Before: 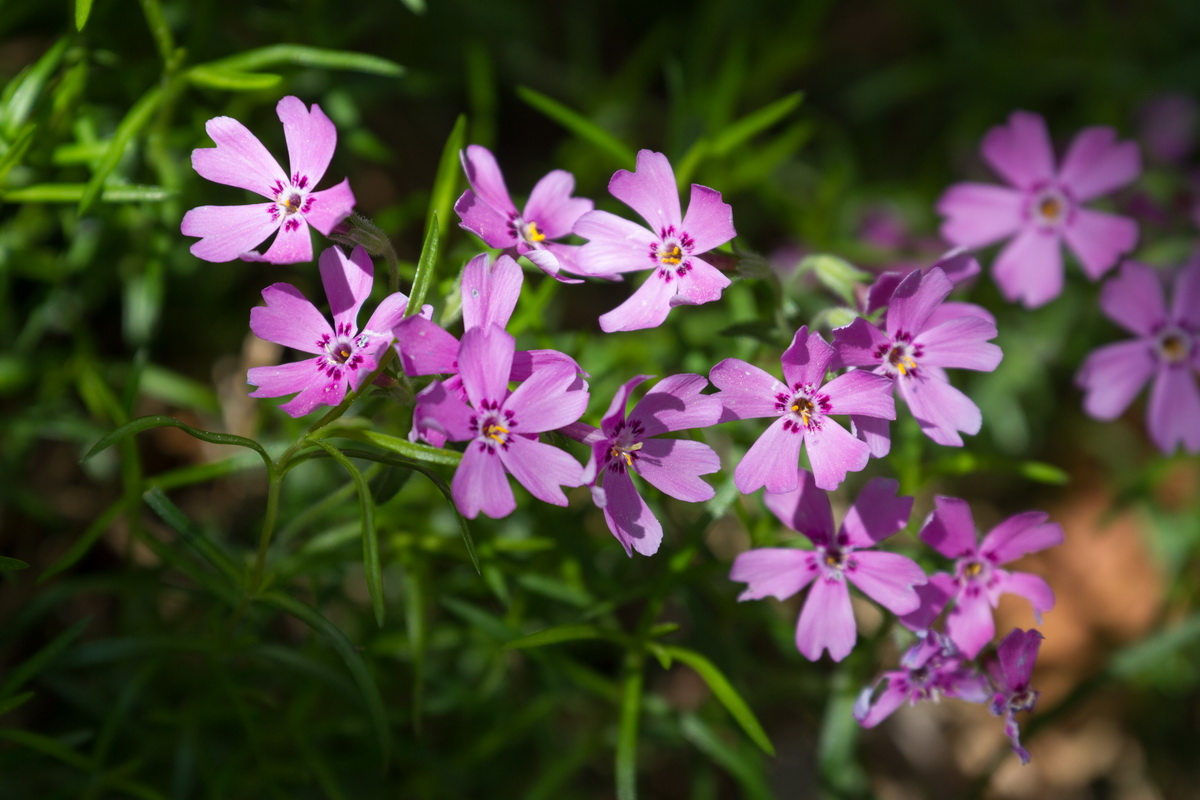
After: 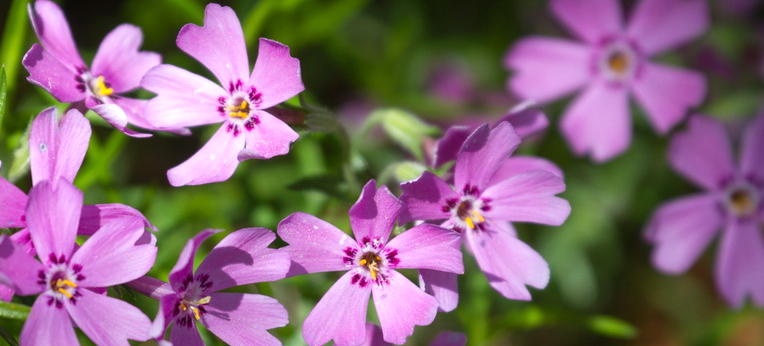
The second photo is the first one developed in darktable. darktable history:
crop: left 36.005%, top 18.293%, right 0.31%, bottom 38.444%
exposure: exposure 0.258 EV, compensate highlight preservation false
